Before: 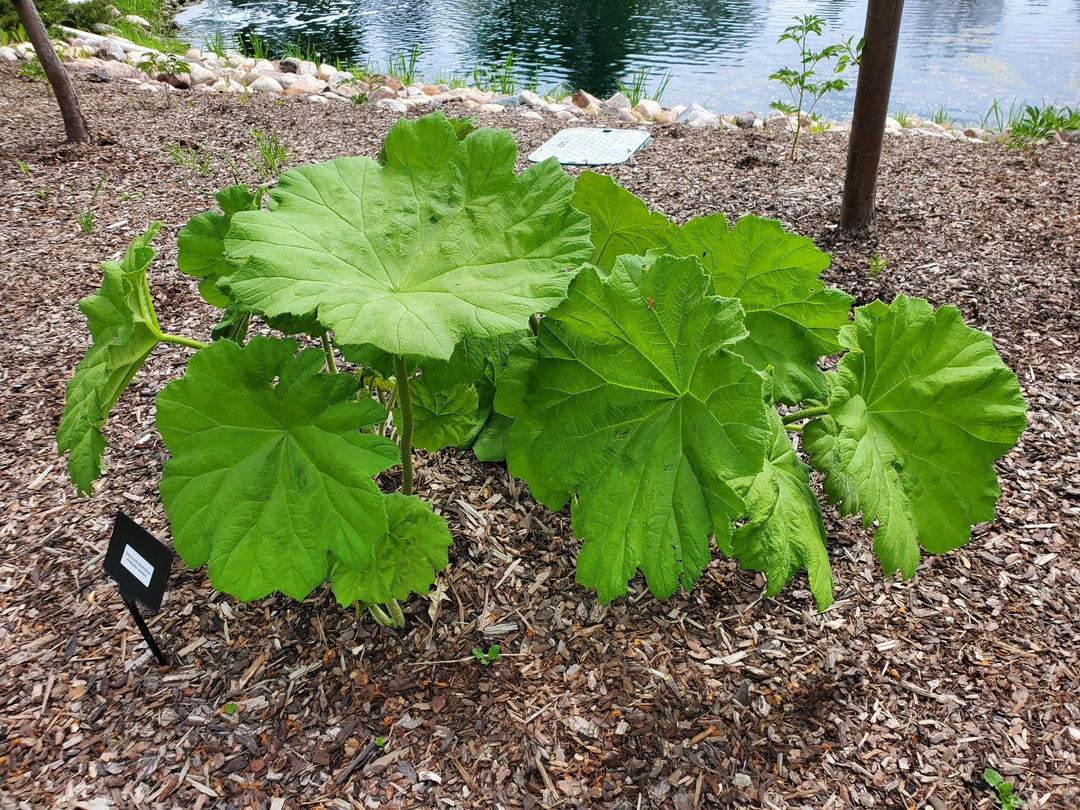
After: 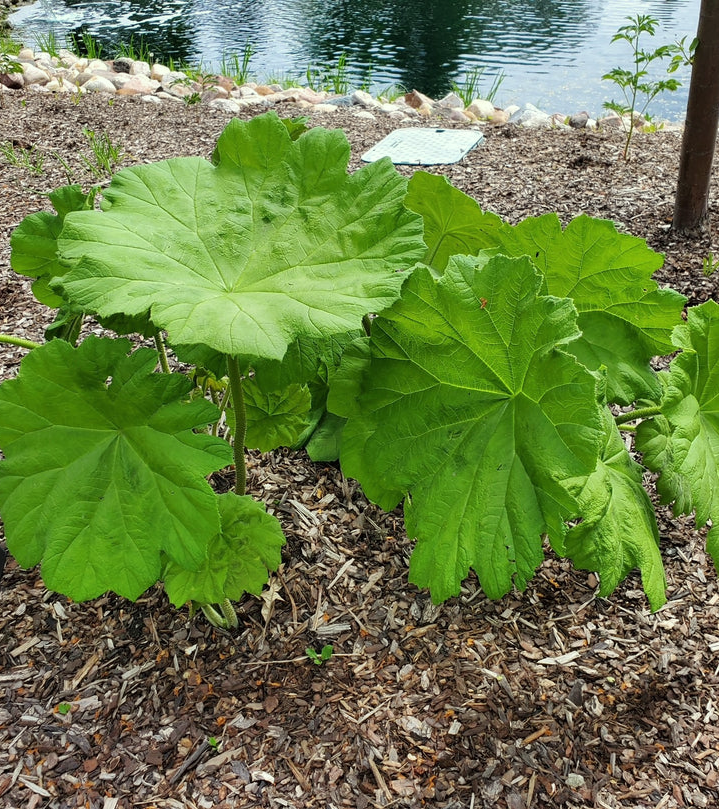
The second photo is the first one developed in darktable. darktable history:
crop and rotate: left 15.645%, right 17.703%
color correction: highlights a* -4.53, highlights b* 5.06, saturation 0.94
